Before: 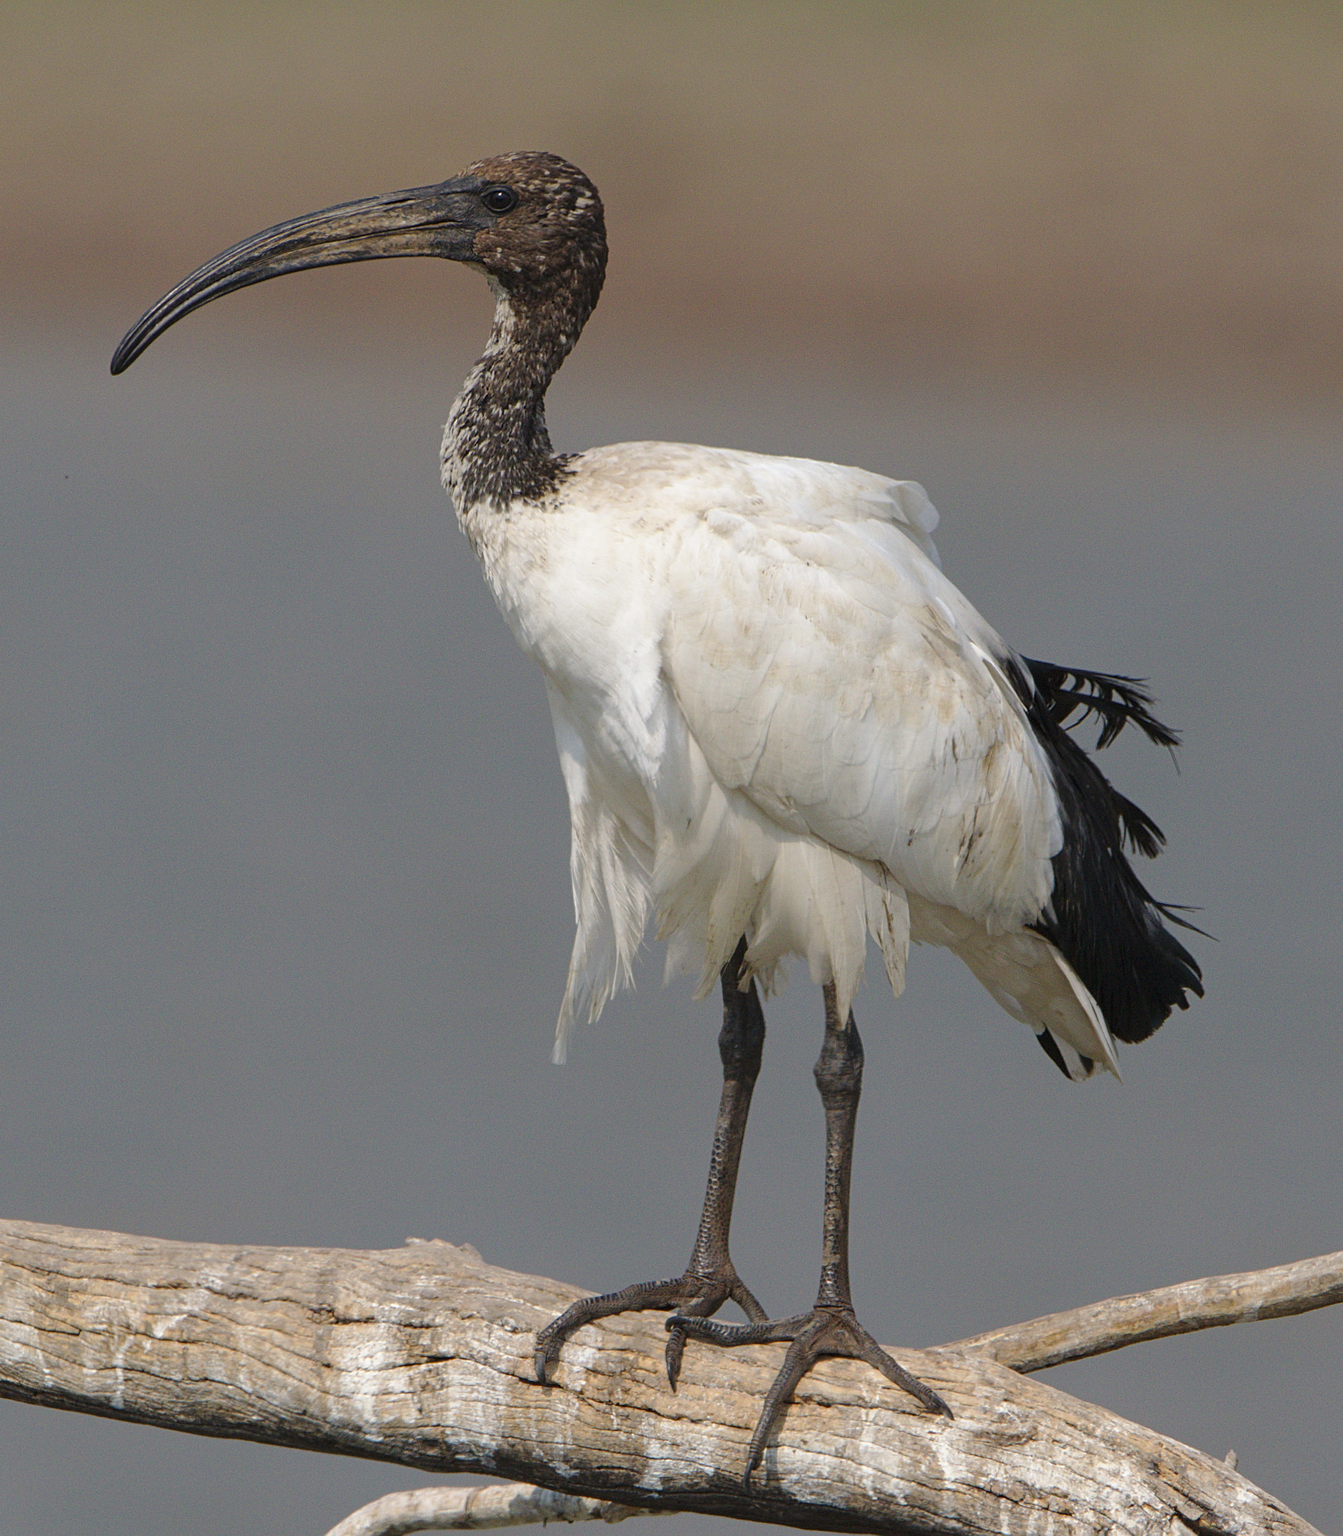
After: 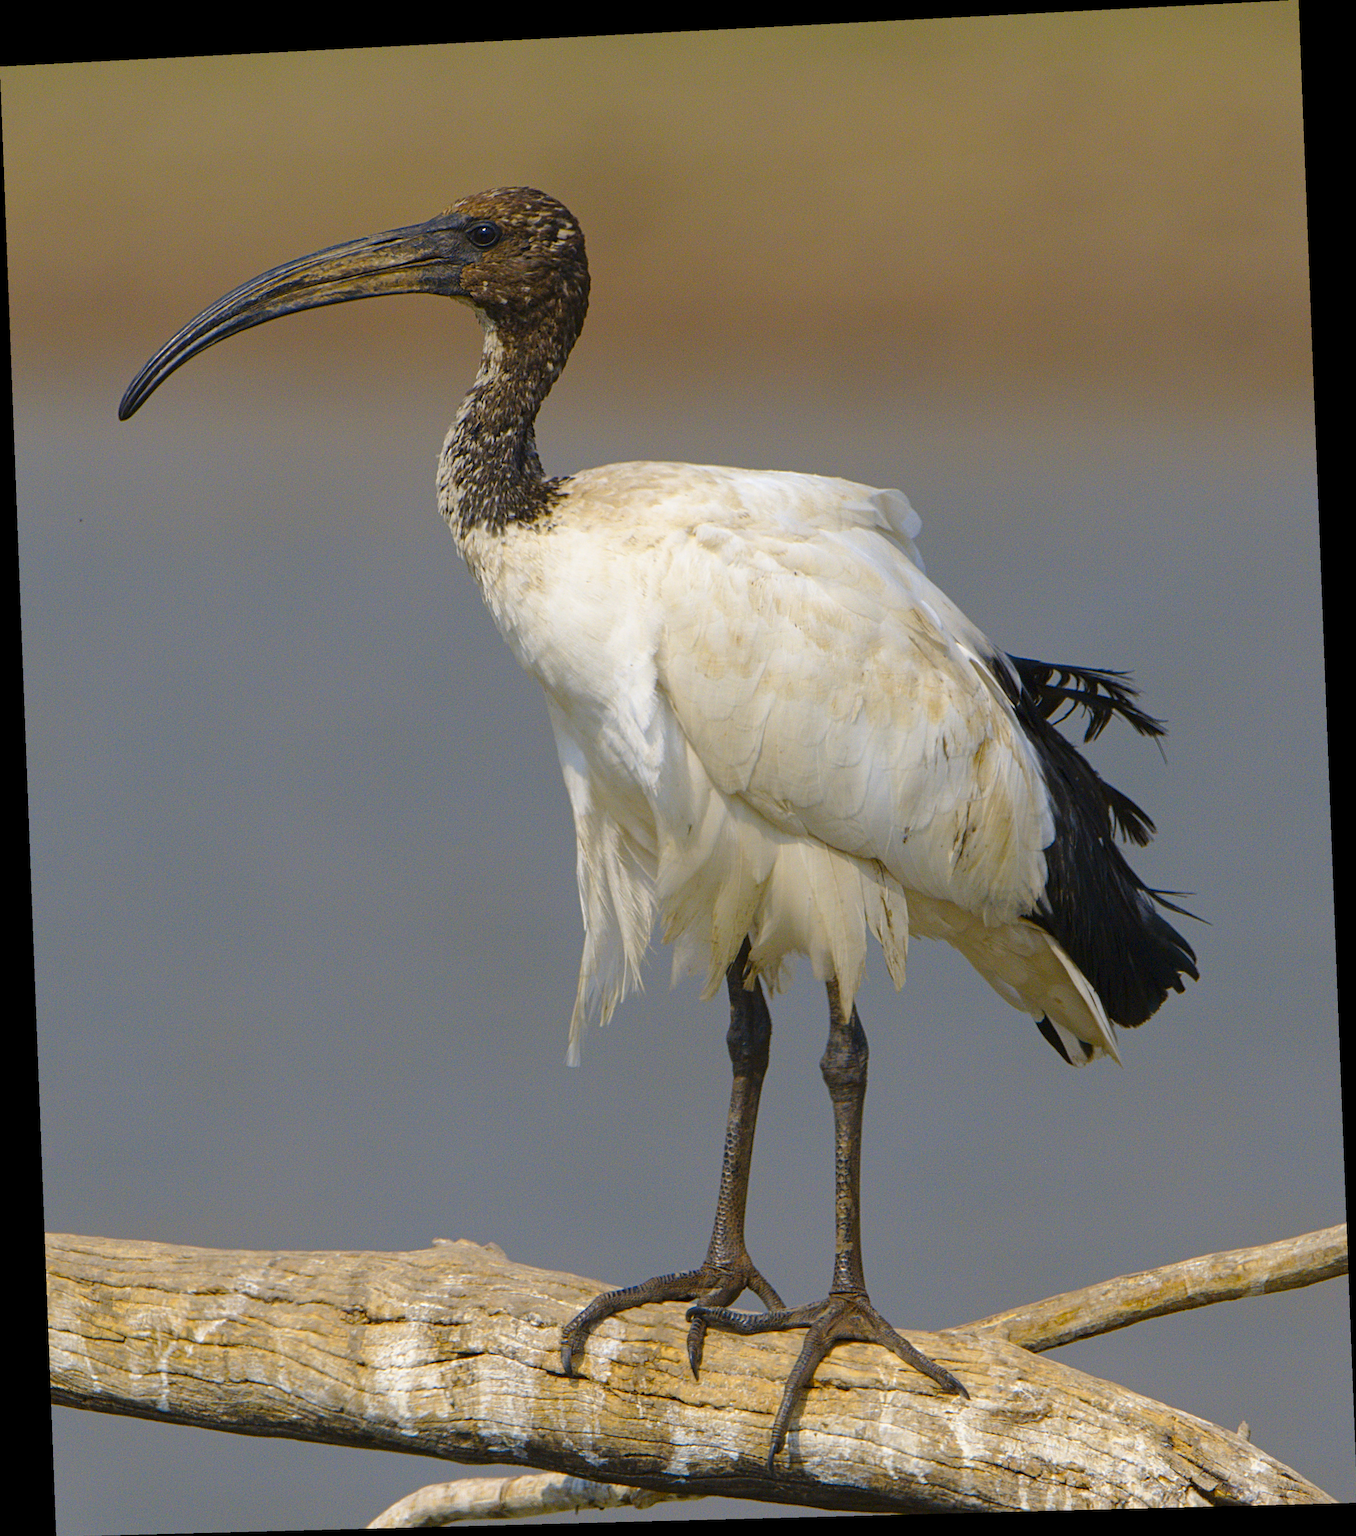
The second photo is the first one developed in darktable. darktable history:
color contrast: green-magenta contrast 1.12, blue-yellow contrast 1.95, unbound 0
rotate and perspective: rotation -2.22°, lens shift (horizontal) -0.022, automatic cropping off
